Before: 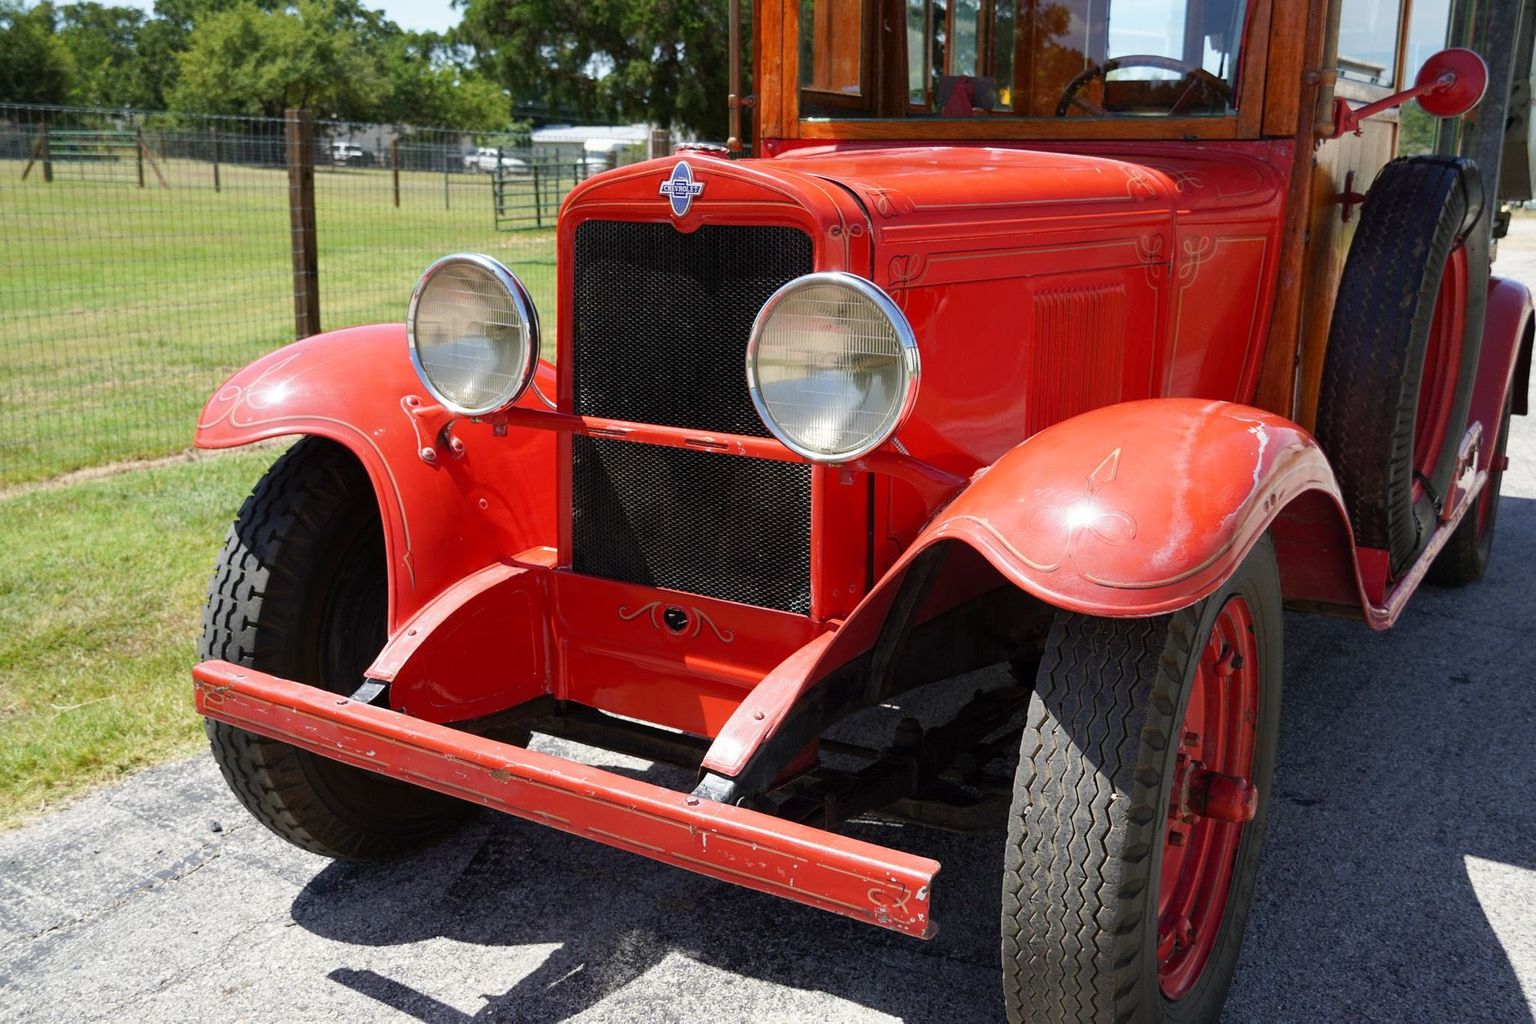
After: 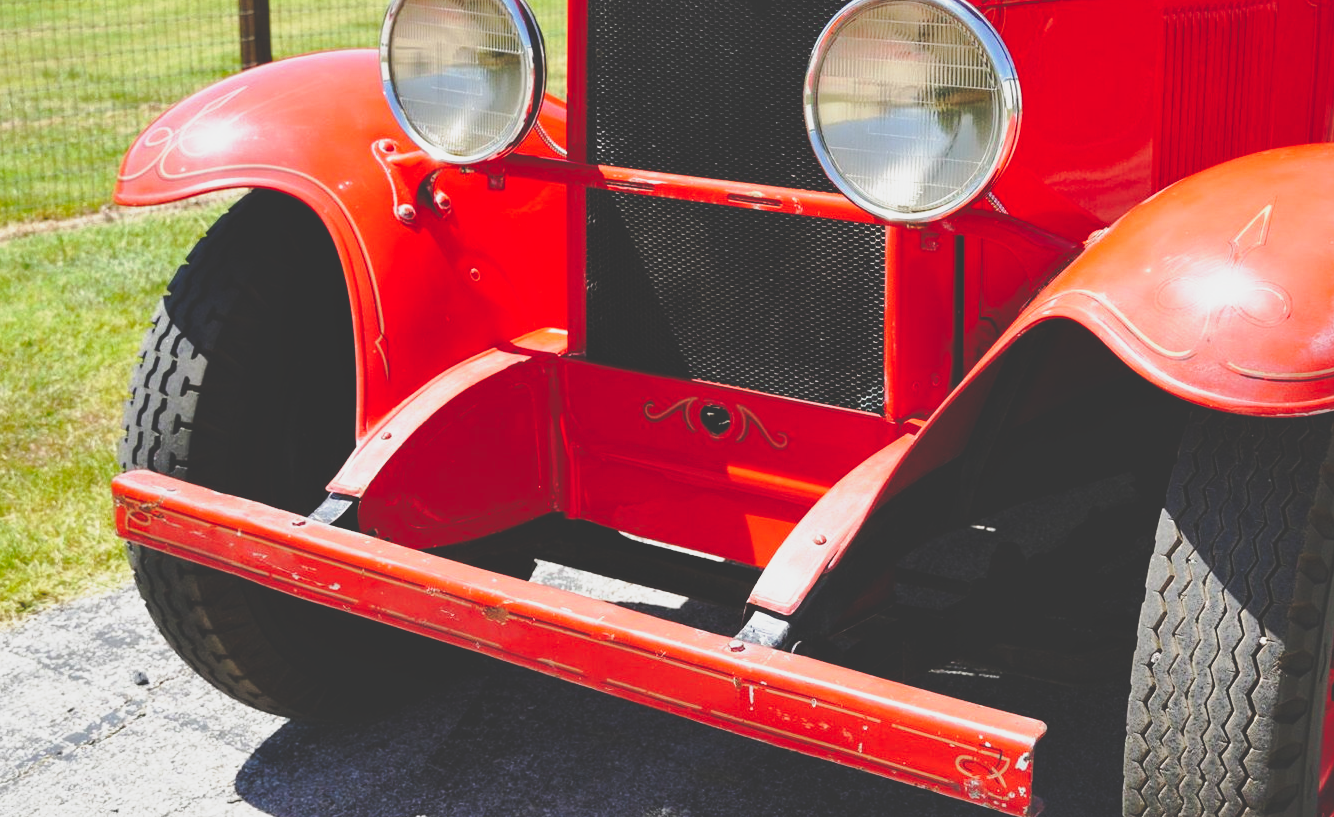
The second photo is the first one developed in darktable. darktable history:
crop: left 6.729%, top 27.74%, right 23.773%, bottom 8.421%
base curve: curves: ch0 [(0, 0.036) (0.007, 0.037) (0.604, 0.887) (1, 1)], preserve colors none
tone curve: curves: ch0 [(0, 0) (0.058, 0.022) (0.265, 0.208) (0.41, 0.417) (0.485, 0.524) (0.638, 0.673) (0.845, 0.828) (0.994, 0.964)]; ch1 [(0, 0) (0.136, 0.146) (0.317, 0.34) (0.382, 0.408) (0.469, 0.482) (0.498, 0.497) (0.557, 0.573) (0.644, 0.643) (0.725, 0.765) (1, 1)]; ch2 [(0, 0) (0.352, 0.403) (0.45, 0.469) (0.502, 0.504) (0.54, 0.524) (0.592, 0.566) (0.638, 0.599) (1, 1)], preserve colors none
shadows and highlights: on, module defaults
